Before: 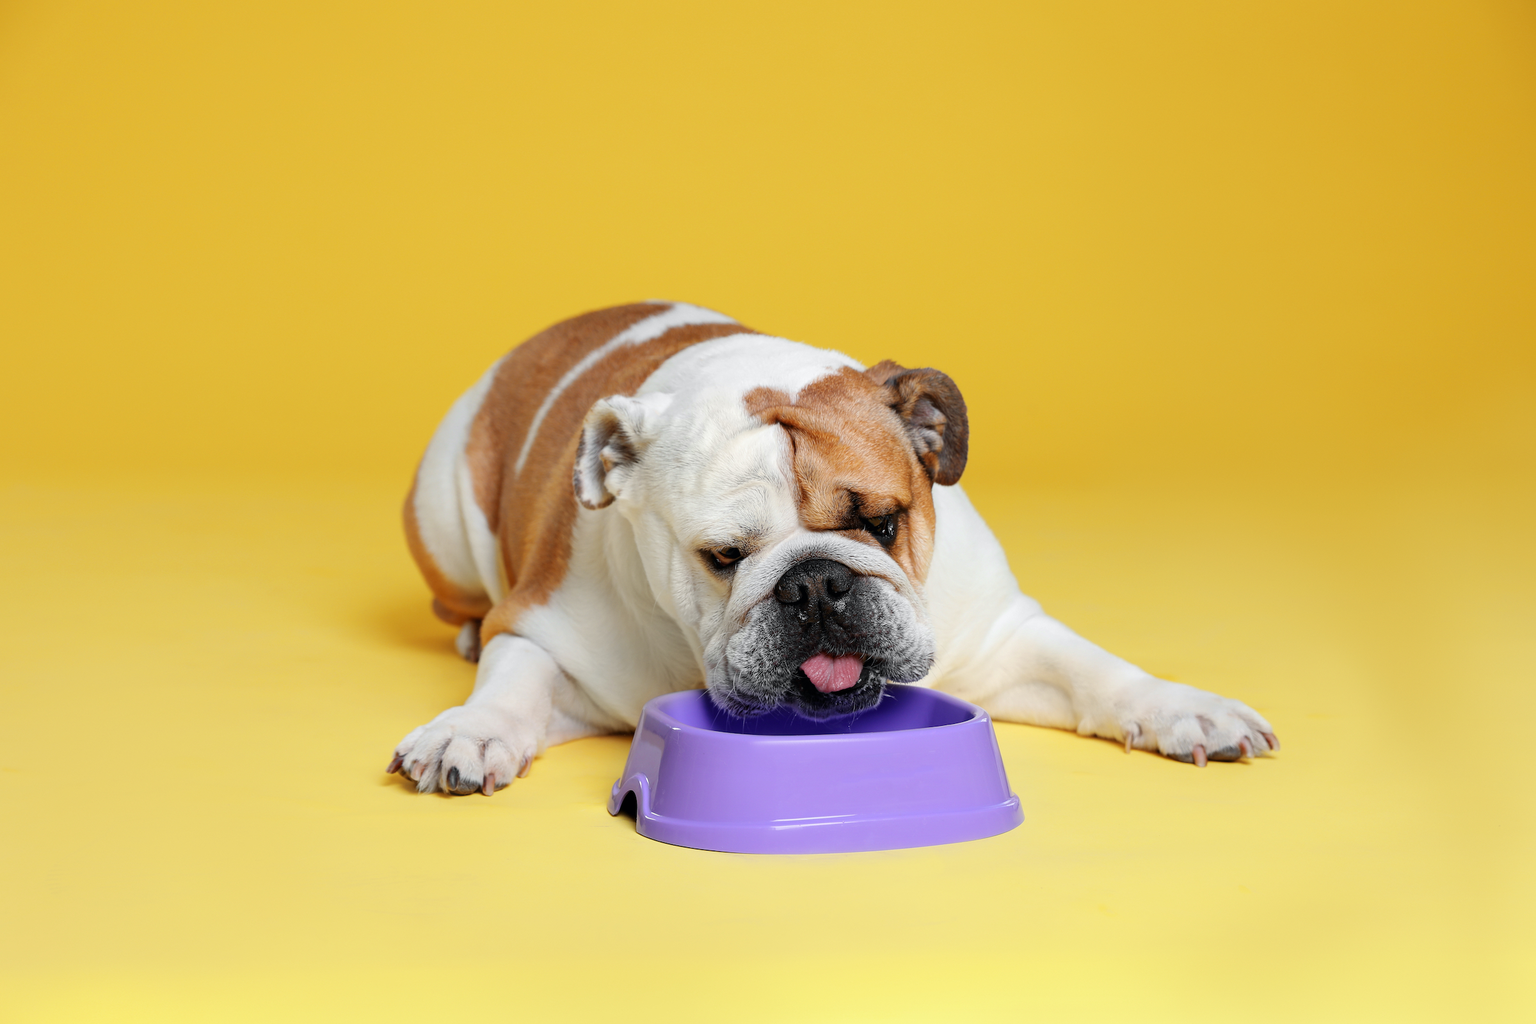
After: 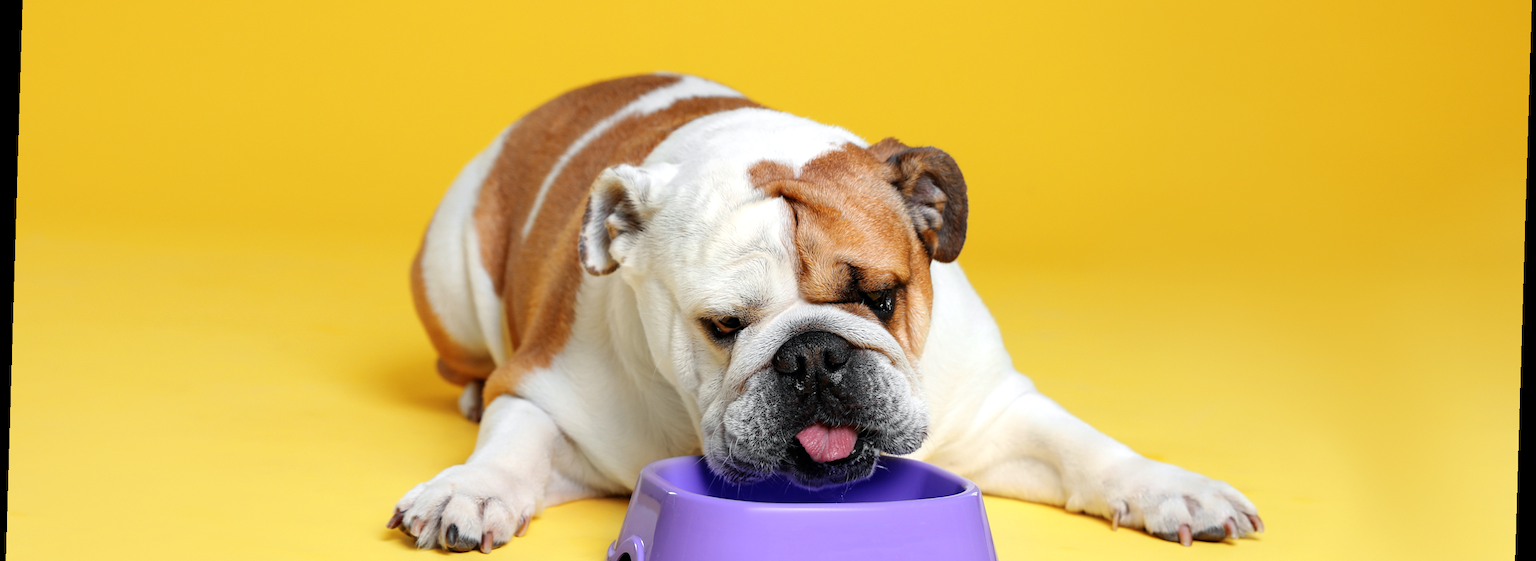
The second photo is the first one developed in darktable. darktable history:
color balance rgb: on, module defaults
color balance: contrast 10%
rotate and perspective: rotation 1.72°, automatic cropping off
crop and rotate: top 23.043%, bottom 23.437%
